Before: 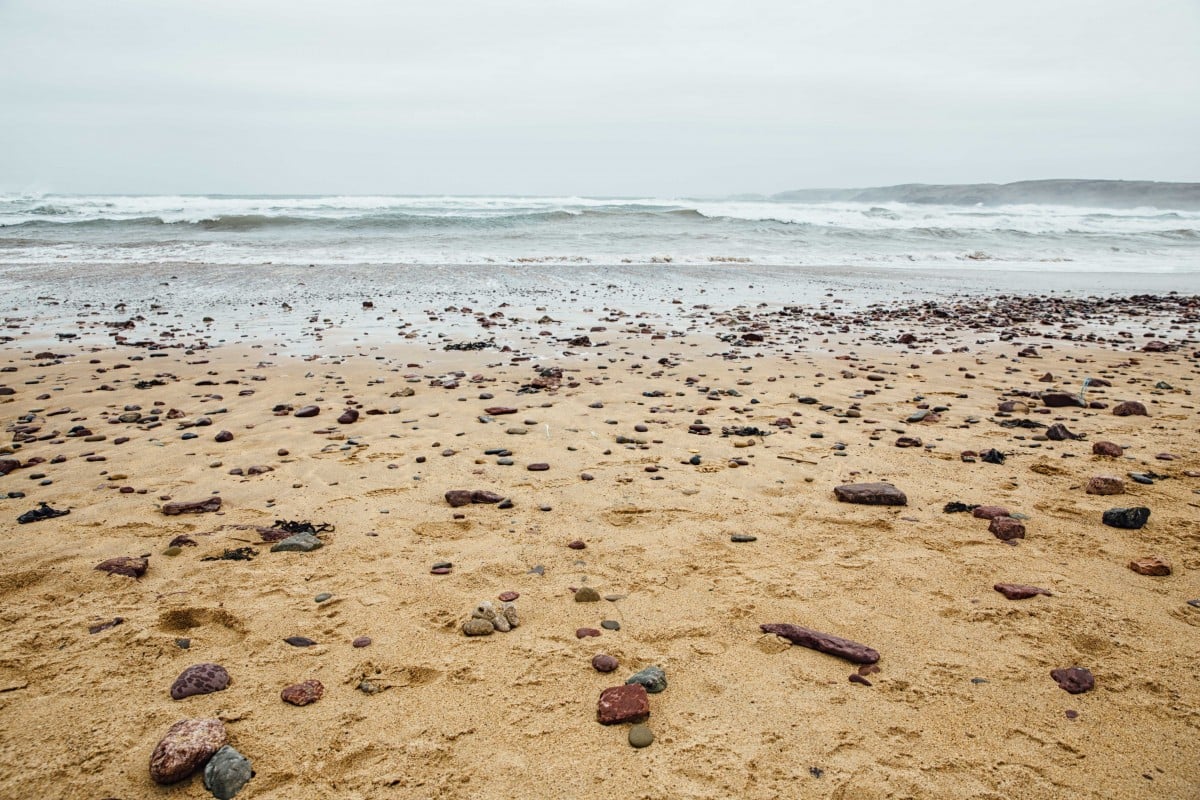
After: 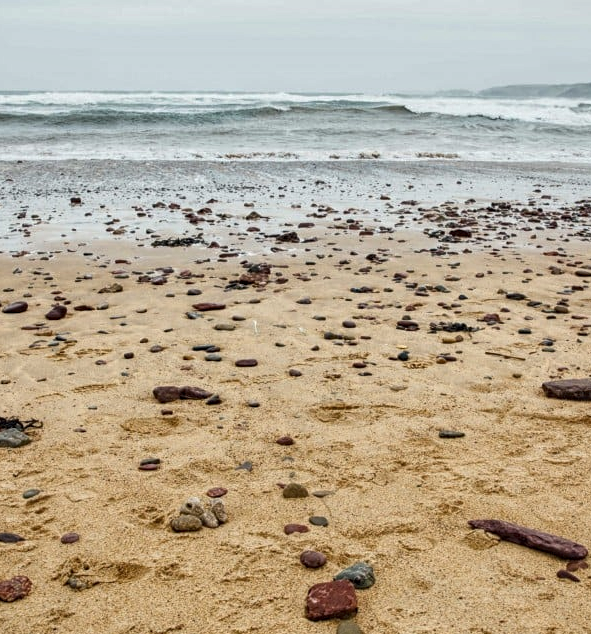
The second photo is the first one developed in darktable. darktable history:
local contrast: highlights 104%, shadows 97%, detail 131%, midtone range 0.2
shadows and highlights: shadows 22.2, highlights -48.51, soften with gaussian
crop and rotate: angle 0.023°, left 24.372%, top 13.069%, right 26.303%, bottom 7.623%
